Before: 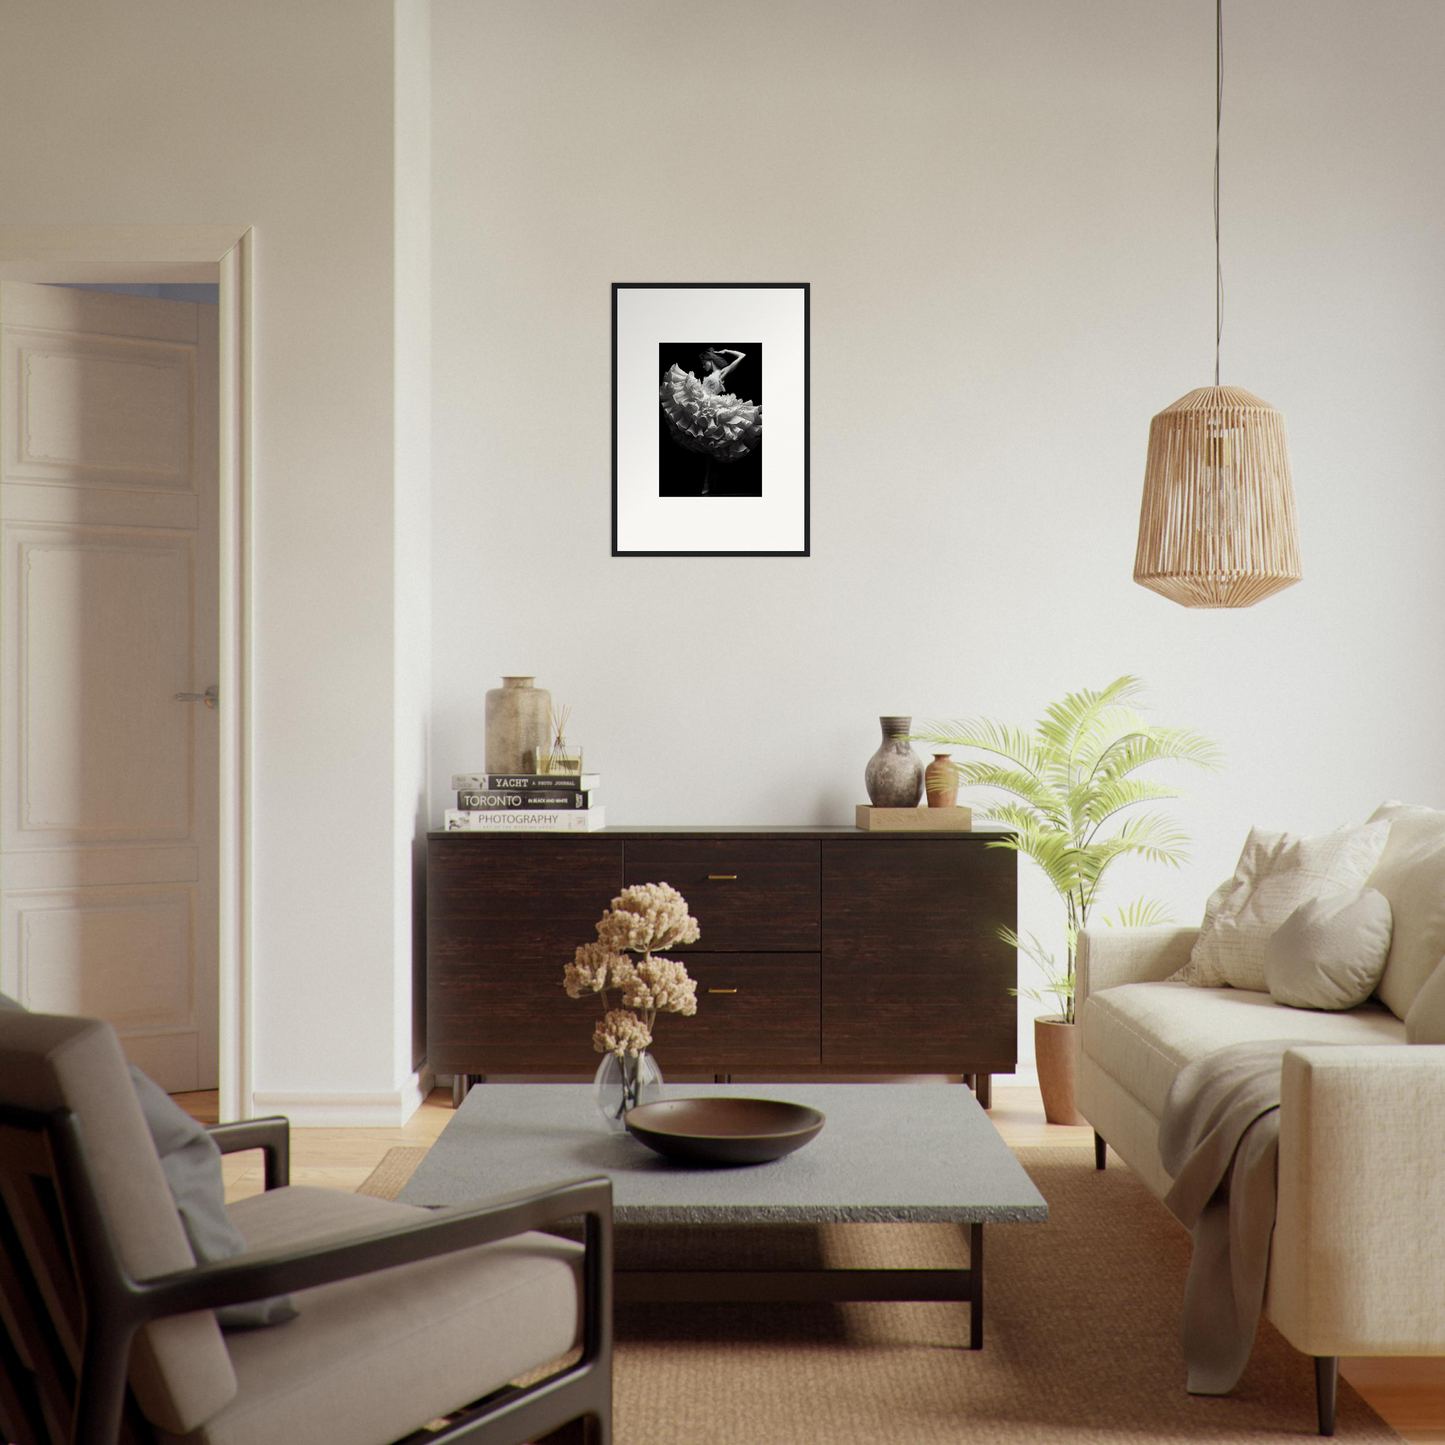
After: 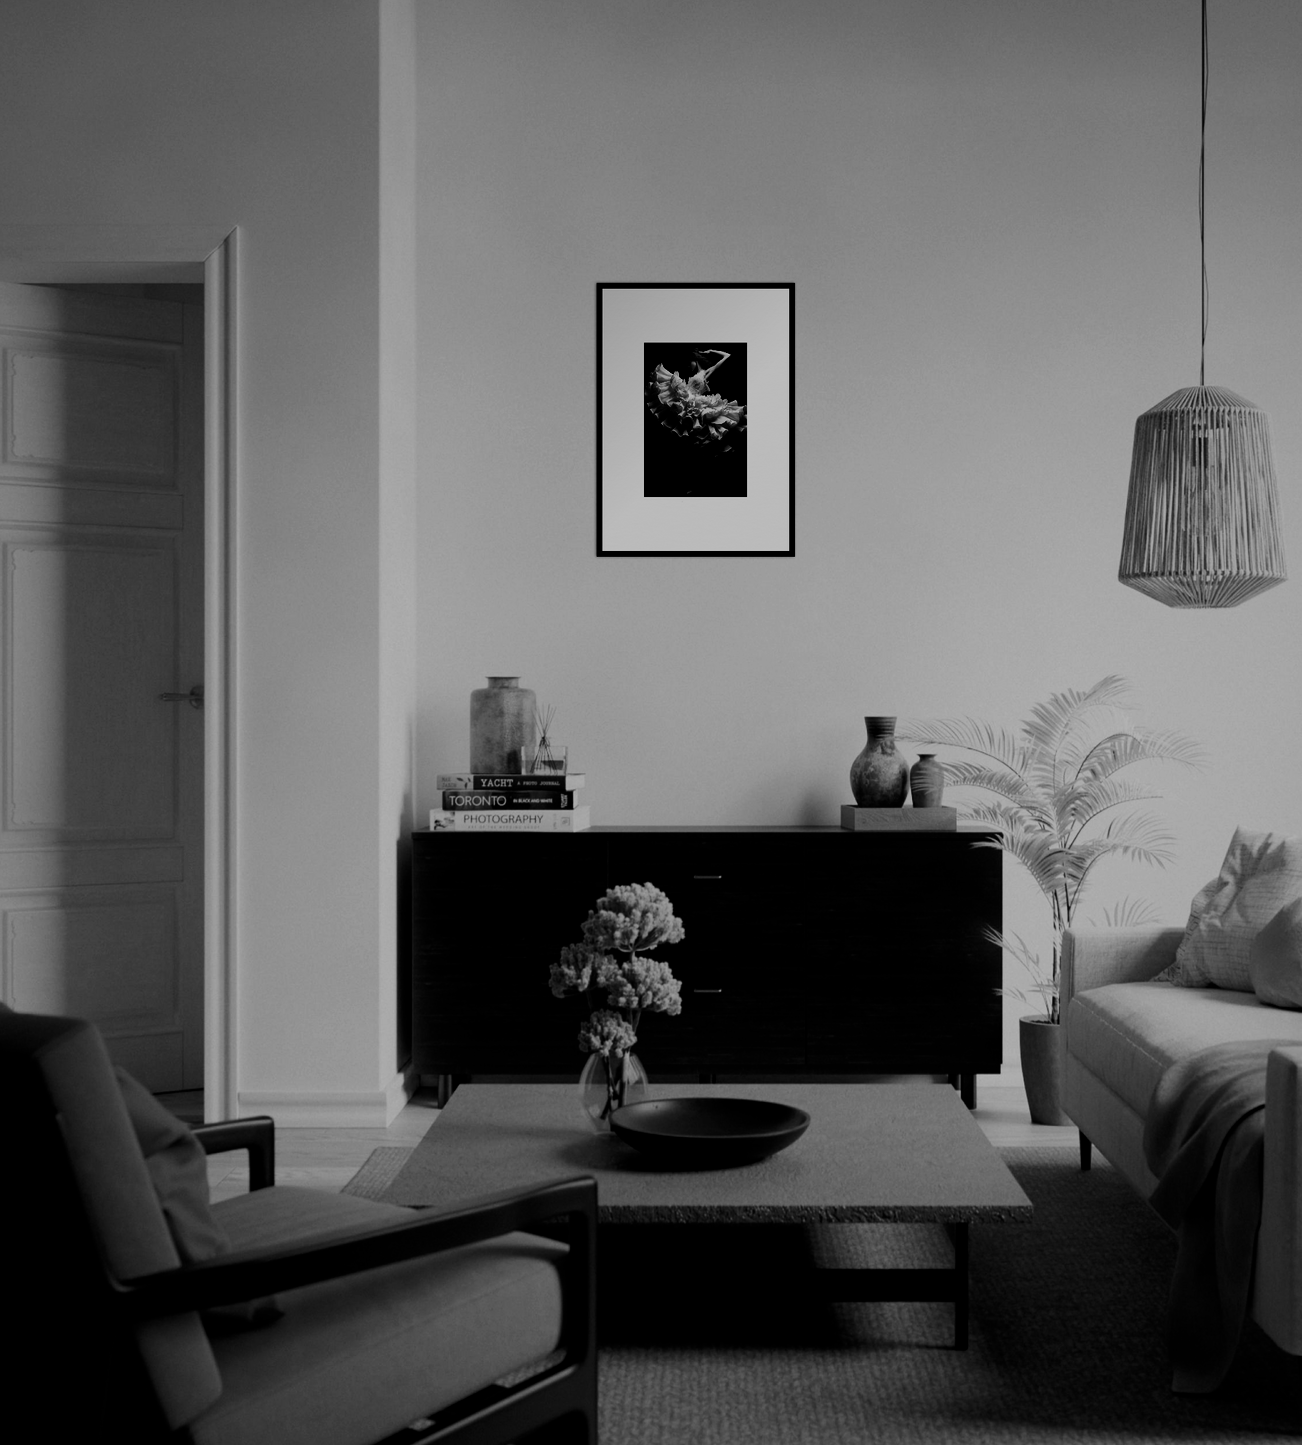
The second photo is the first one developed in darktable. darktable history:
crop and rotate: left 1.088%, right 8.807%
filmic rgb: black relative exposure -5 EV, hardness 2.88, contrast 1.3, highlights saturation mix -30%
contrast brightness saturation: contrast -0.03, brightness -0.59, saturation -1
